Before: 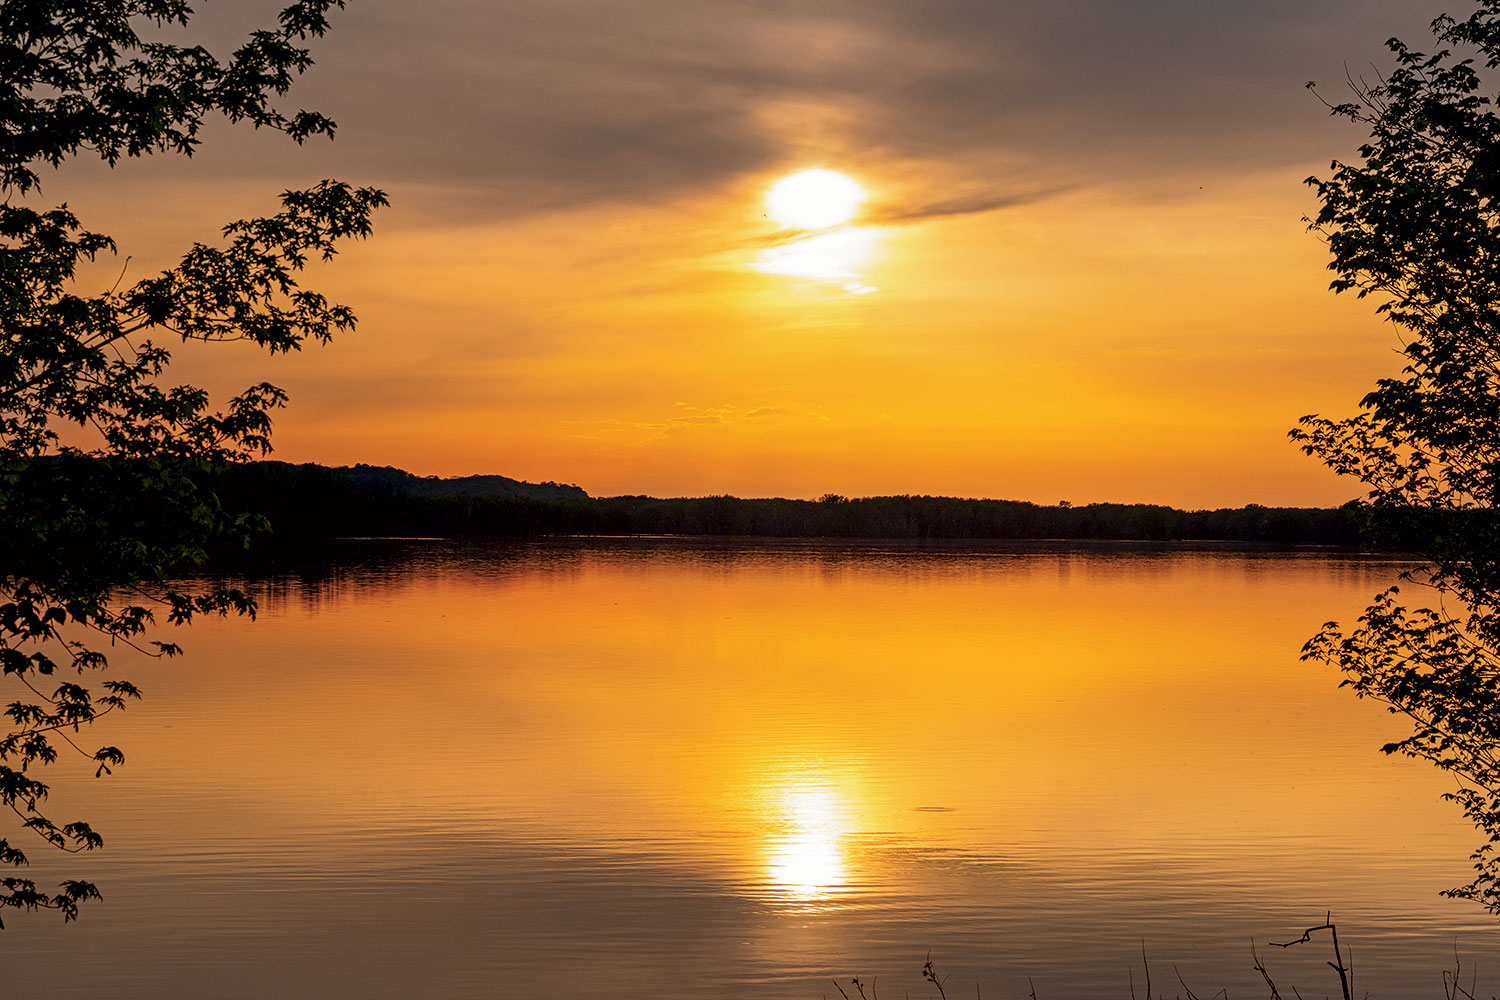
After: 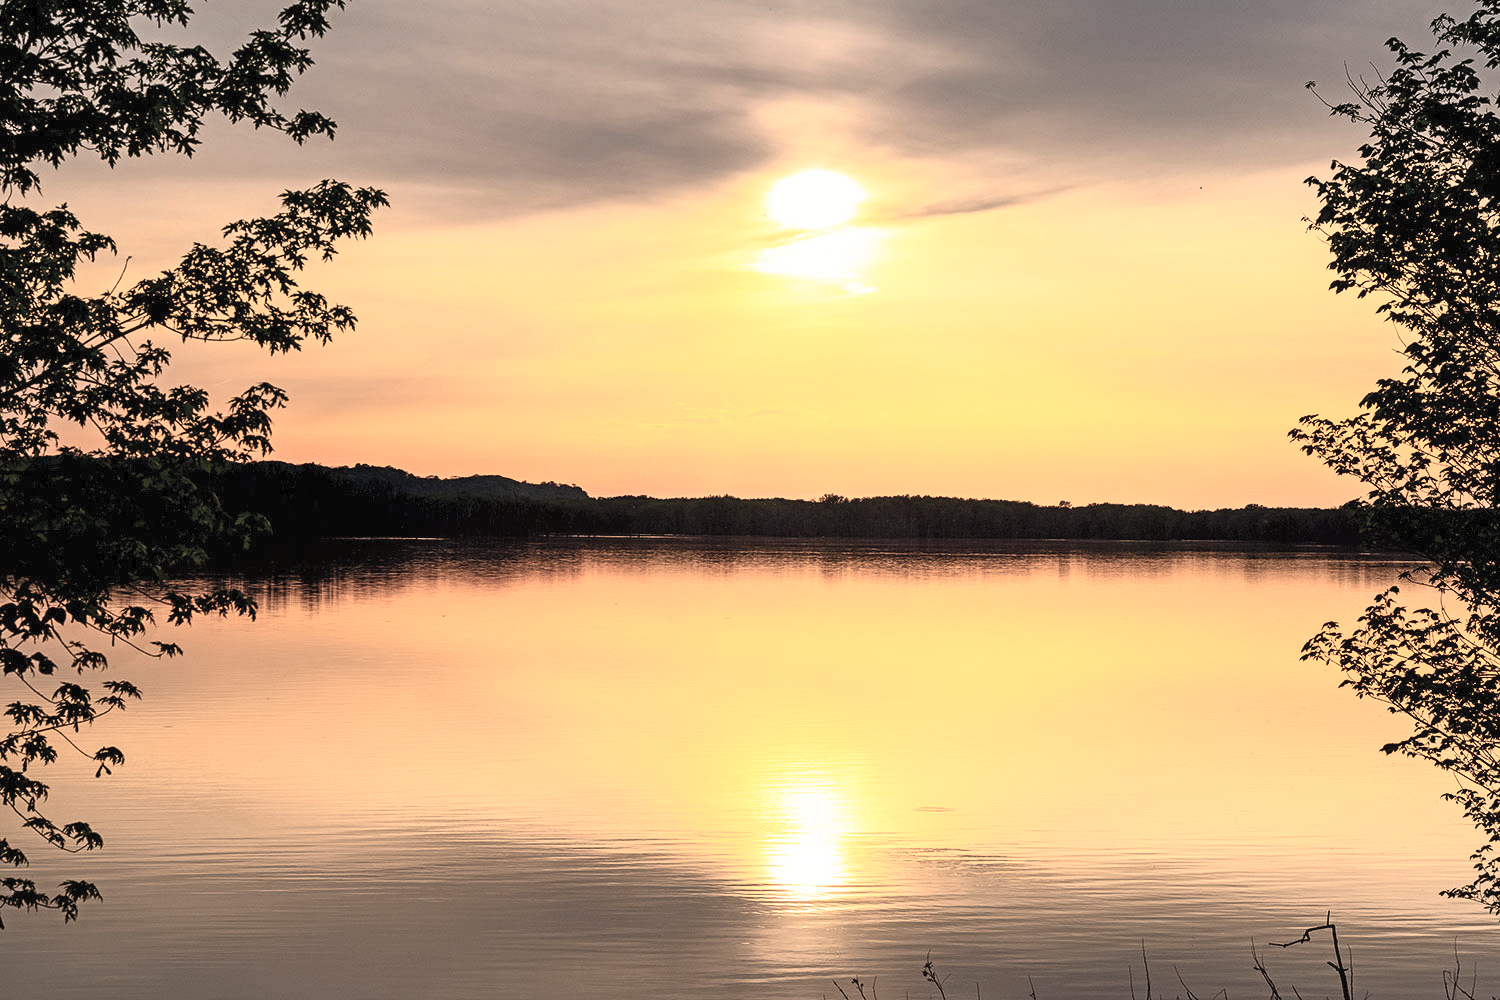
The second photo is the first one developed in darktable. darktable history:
color correction: highlights b* -0.035, saturation 0.863
contrast brightness saturation: contrast 0.441, brightness 0.552, saturation -0.186
